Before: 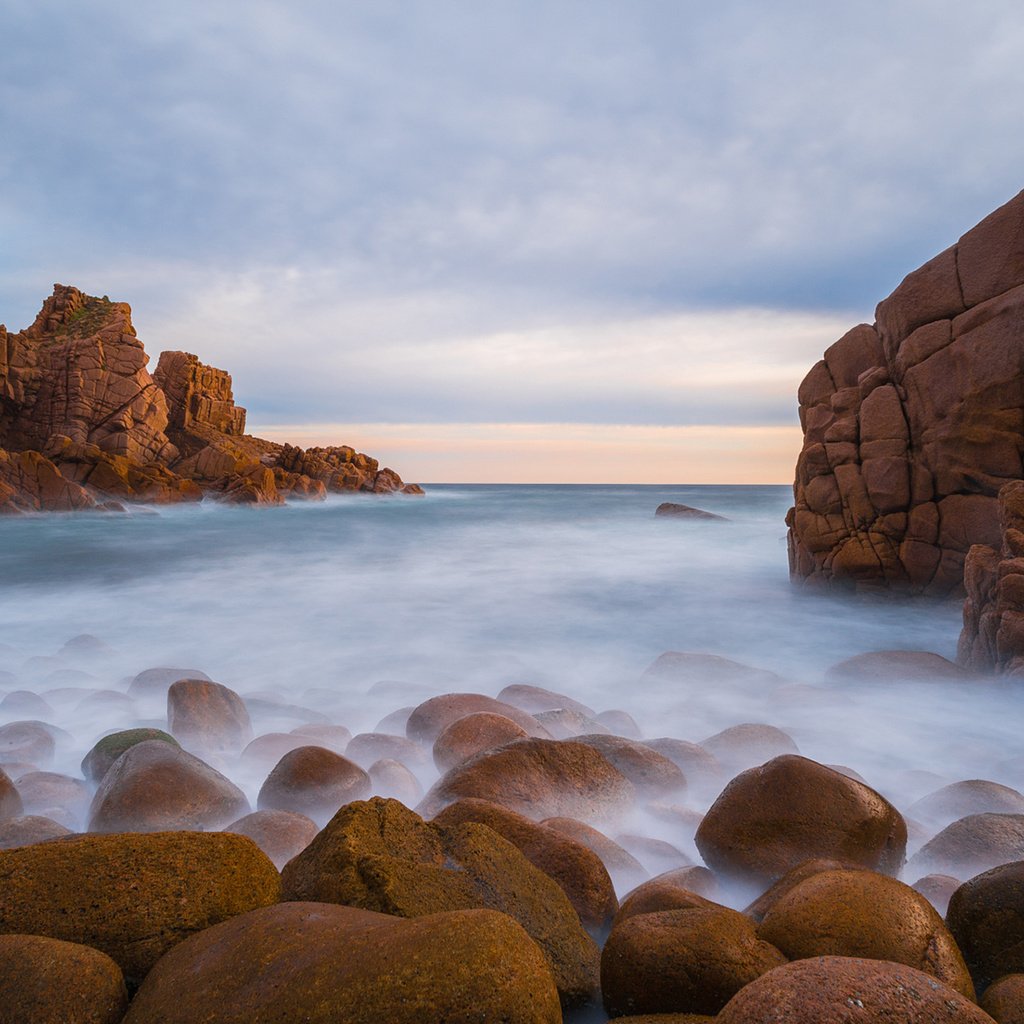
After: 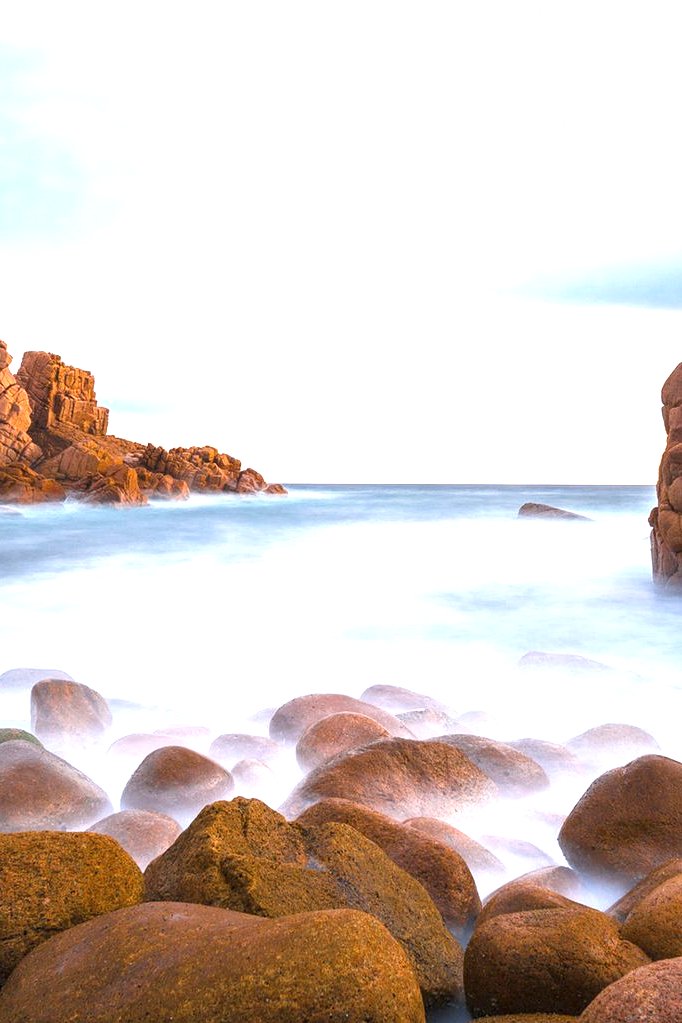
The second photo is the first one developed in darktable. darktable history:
crop and rotate: left 13.463%, right 19.884%
exposure: black level correction 0, exposure 1.379 EV, compensate highlight preservation false
local contrast: highlights 104%, shadows 100%, detail 120%, midtone range 0.2
